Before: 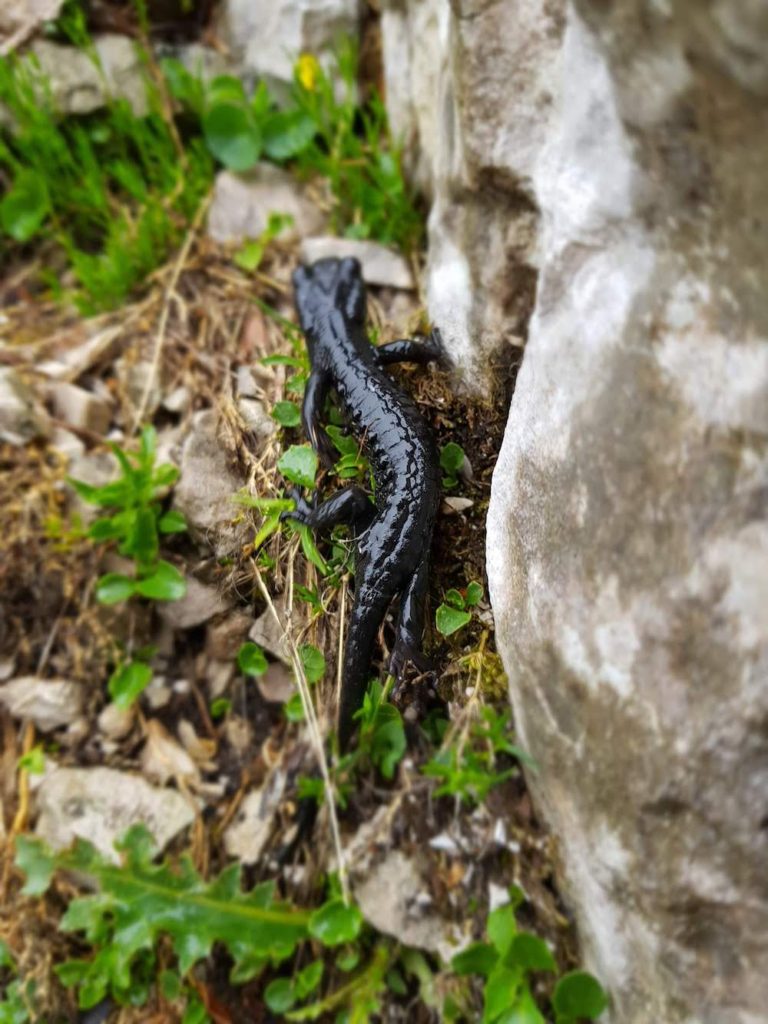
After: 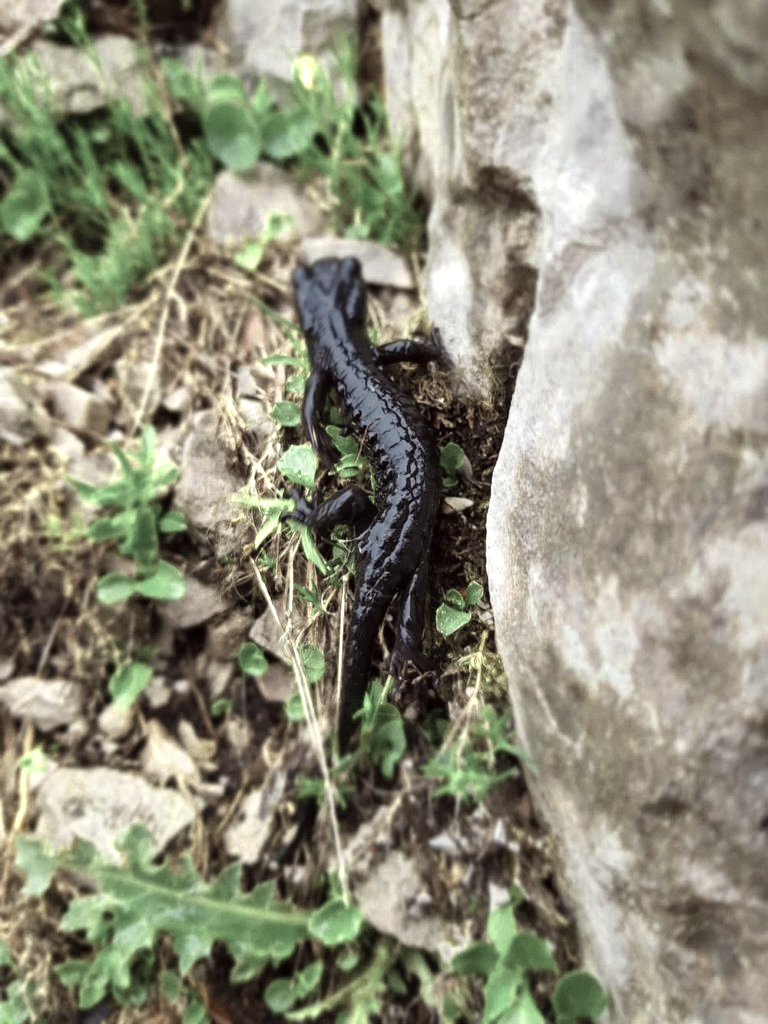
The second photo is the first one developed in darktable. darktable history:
velvia: on, module defaults
color zones: curves: ch0 [(0.25, 0.667) (0.758, 0.368)]; ch1 [(0.215, 0.245) (0.761, 0.373)]; ch2 [(0.247, 0.554) (0.761, 0.436)]
color correction: highlights a* -1.09, highlights b* 4.61, shadows a* 3.51
